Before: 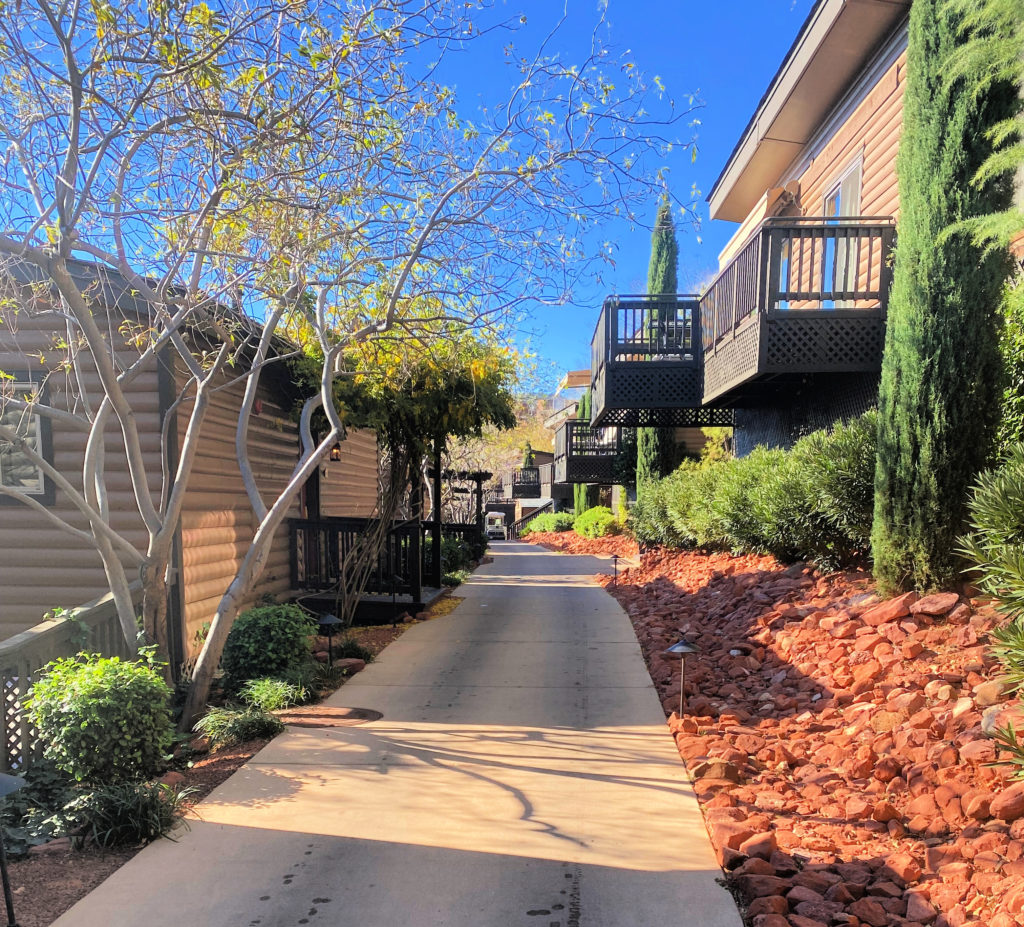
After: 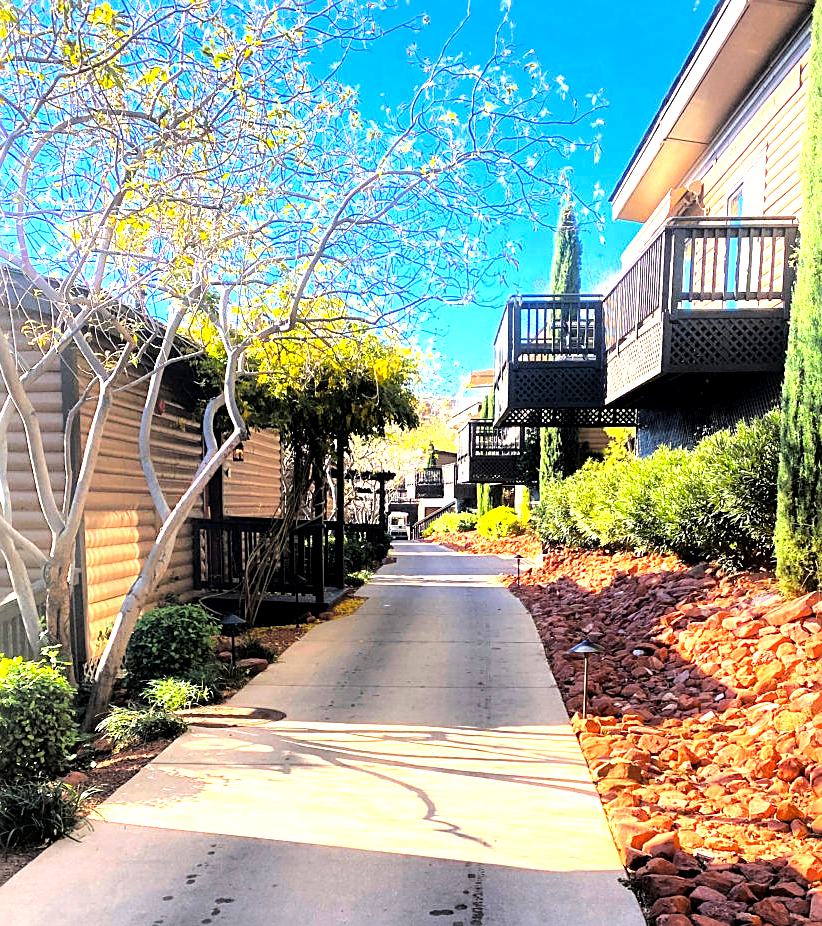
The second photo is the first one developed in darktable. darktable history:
local contrast: mode bilateral grid, contrast 20, coarseness 100, detail 150%, midtone range 0.2
sharpen: on, module defaults
tone equalizer: -8 EV -1.05 EV, -7 EV -0.983 EV, -6 EV -0.871 EV, -5 EV -0.55 EV, -3 EV 0.566 EV, -2 EV 0.855 EV, -1 EV 0.986 EV, +0 EV 1.05 EV
crop and rotate: left 9.494%, right 10.161%
color balance rgb: perceptual saturation grading › global saturation 19.808%, perceptual brilliance grading › highlights 6.137%, perceptual brilliance grading › mid-tones 17.266%, perceptual brilliance grading › shadows -5.159%, global vibrance 11.277%
